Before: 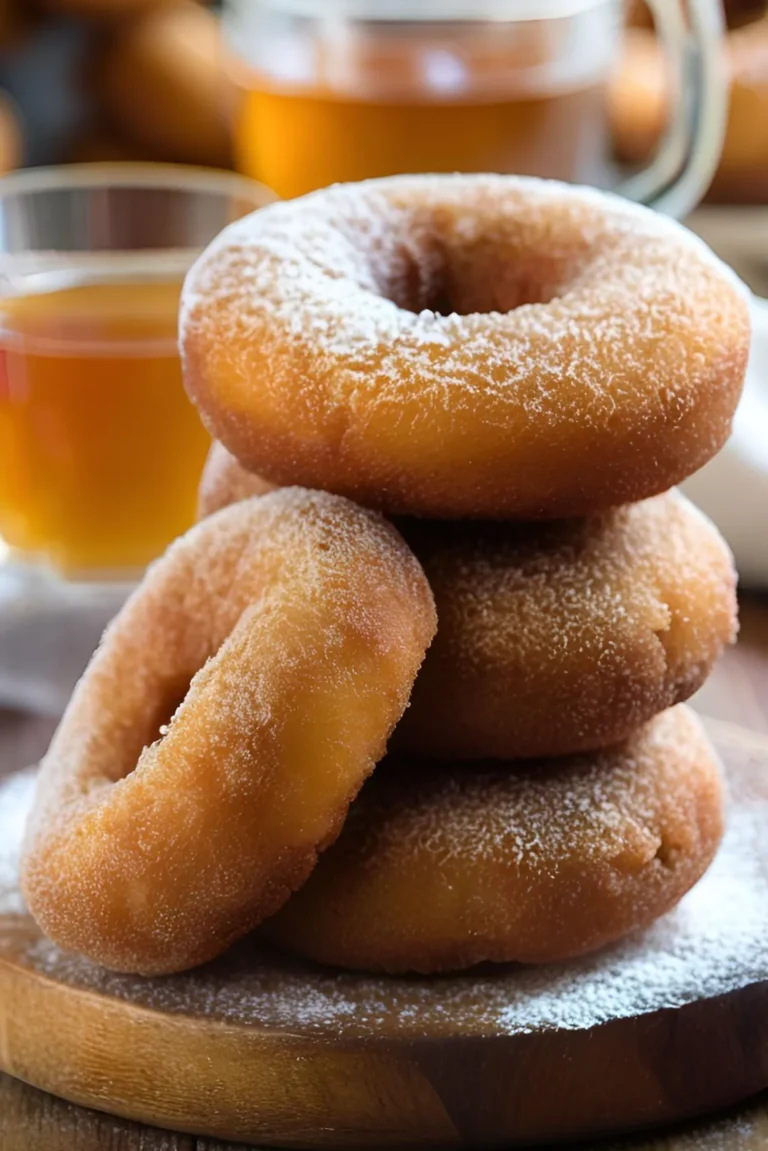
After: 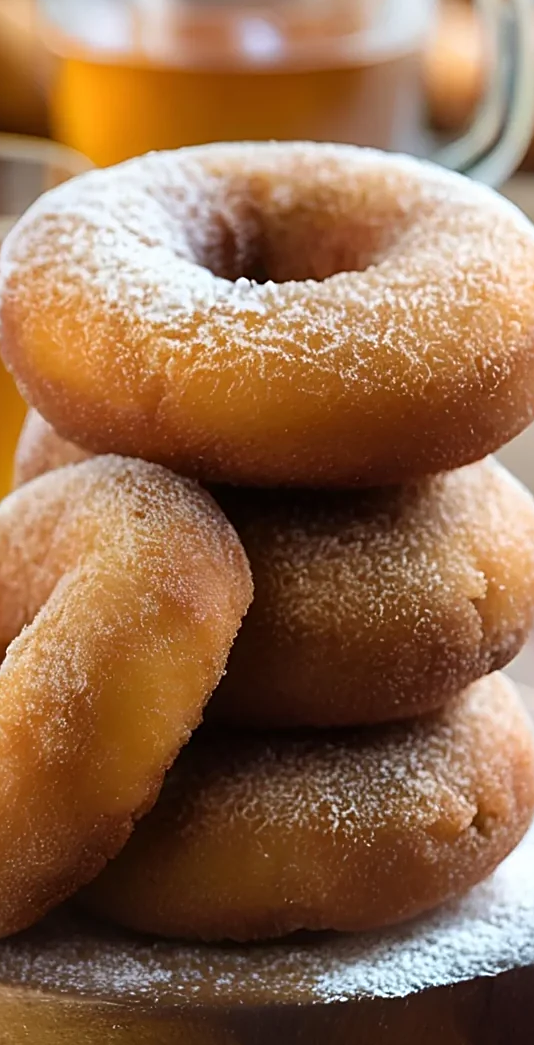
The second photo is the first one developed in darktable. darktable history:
exposure: compensate highlight preservation false
sharpen: on, module defaults
crop and rotate: left 24.034%, top 2.838%, right 6.406%, bottom 6.299%
